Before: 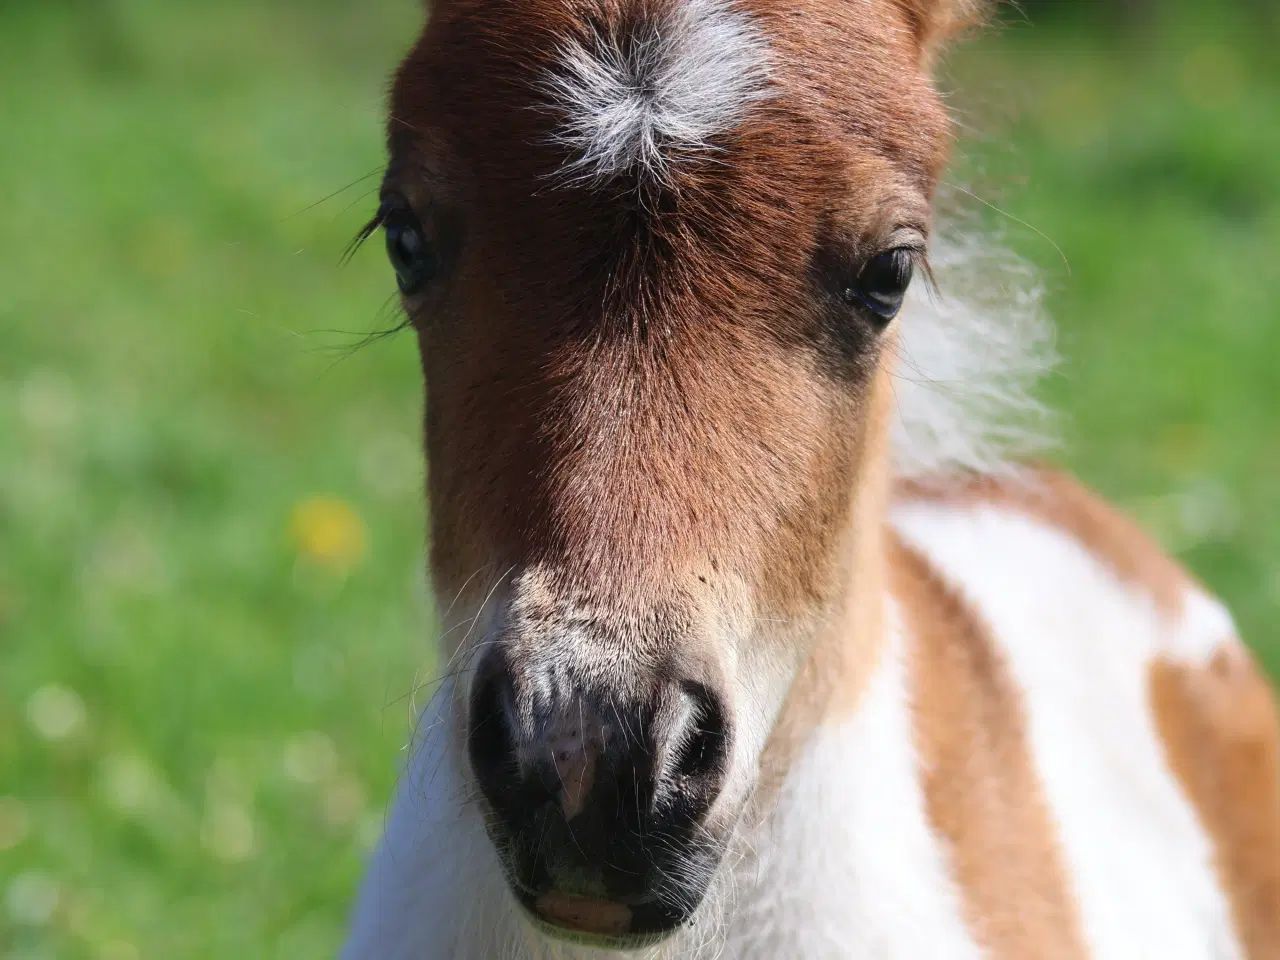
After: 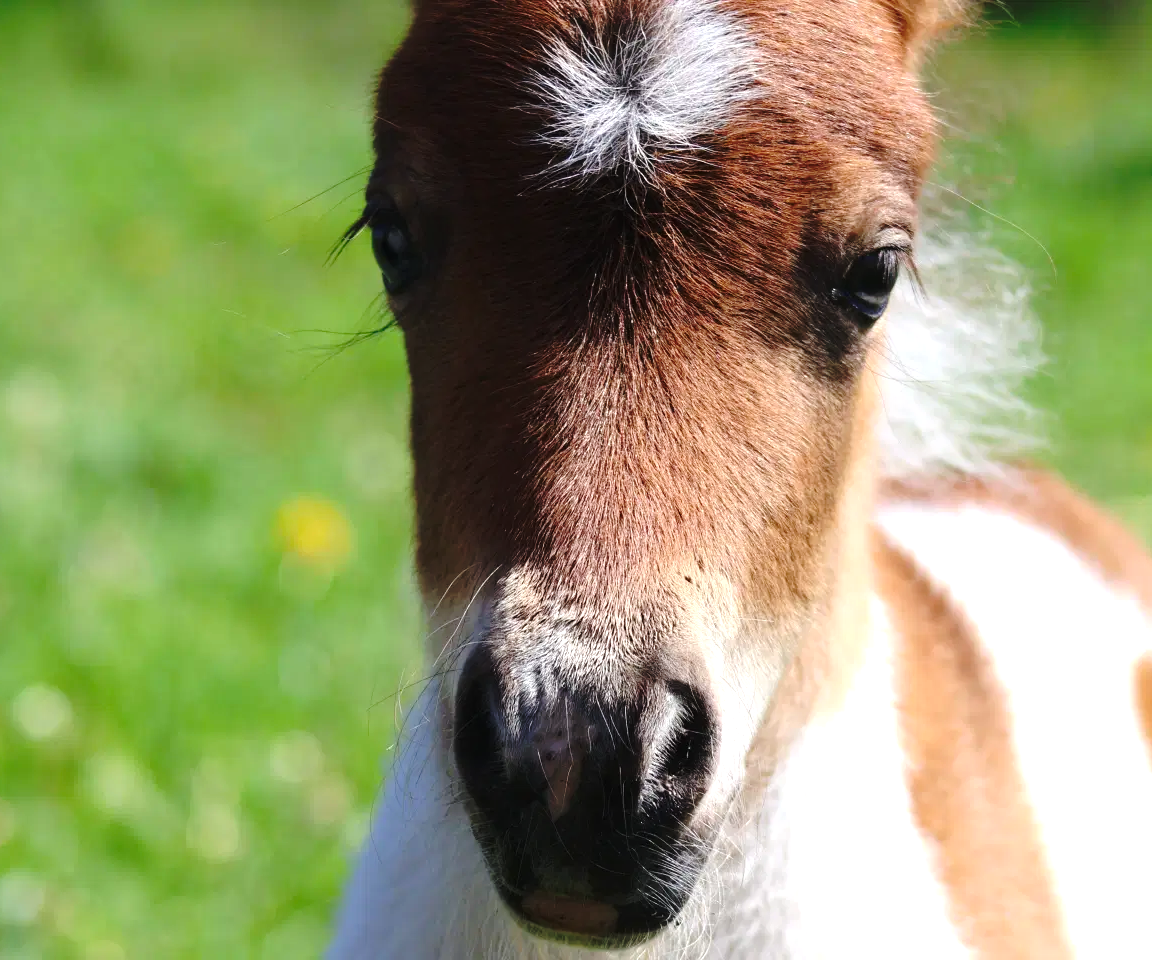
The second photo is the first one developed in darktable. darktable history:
base curve: curves: ch0 [(0, 0) (0.073, 0.04) (0.157, 0.139) (0.492, 0.492) (0.758, 0.758) (1, 1)], preserve colors none
crop and rotate: left 1.116%, right 8.829%
exposure: black level correction 0, exposure 0.499 EV, compensate highlight preservation false
